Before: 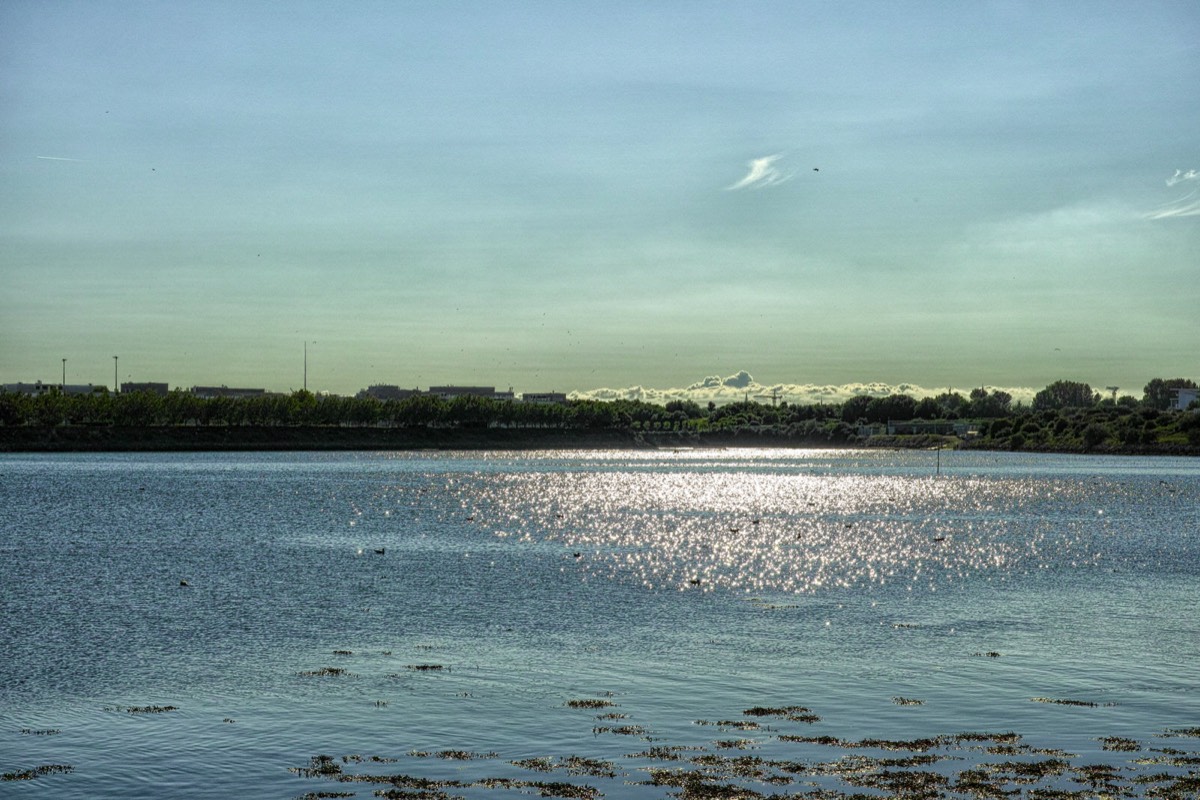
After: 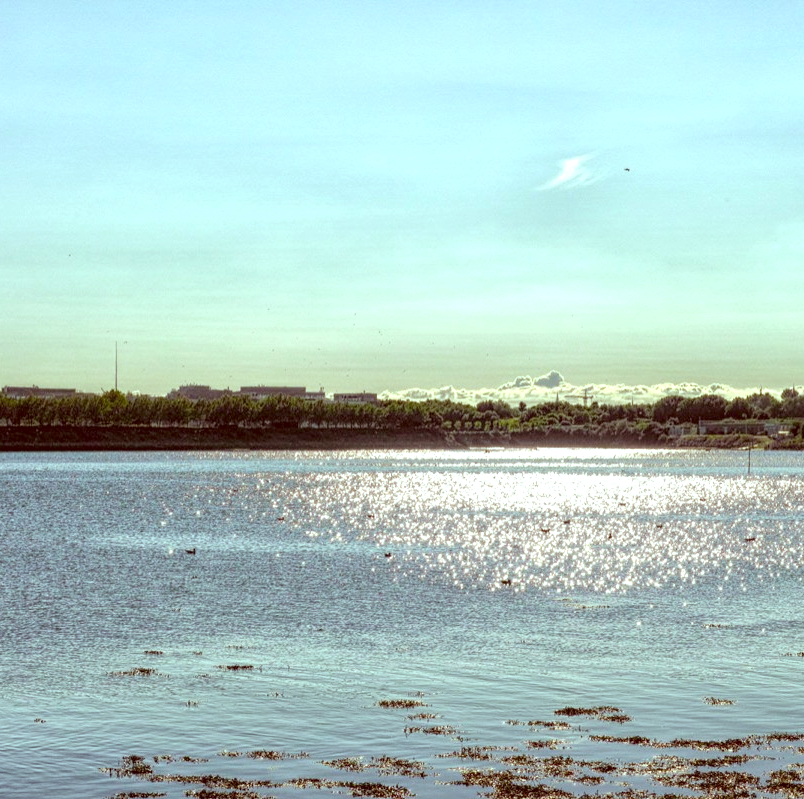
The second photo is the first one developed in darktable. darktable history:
color correction: highlights a* -7.07, highlights b* -0.202, shadows a* 20.67, shadows b* 11.44
crop and rotate: left 15.811%, right 17.137%
exposure: exposure 0.604 EV, compensate highlight preservation false
